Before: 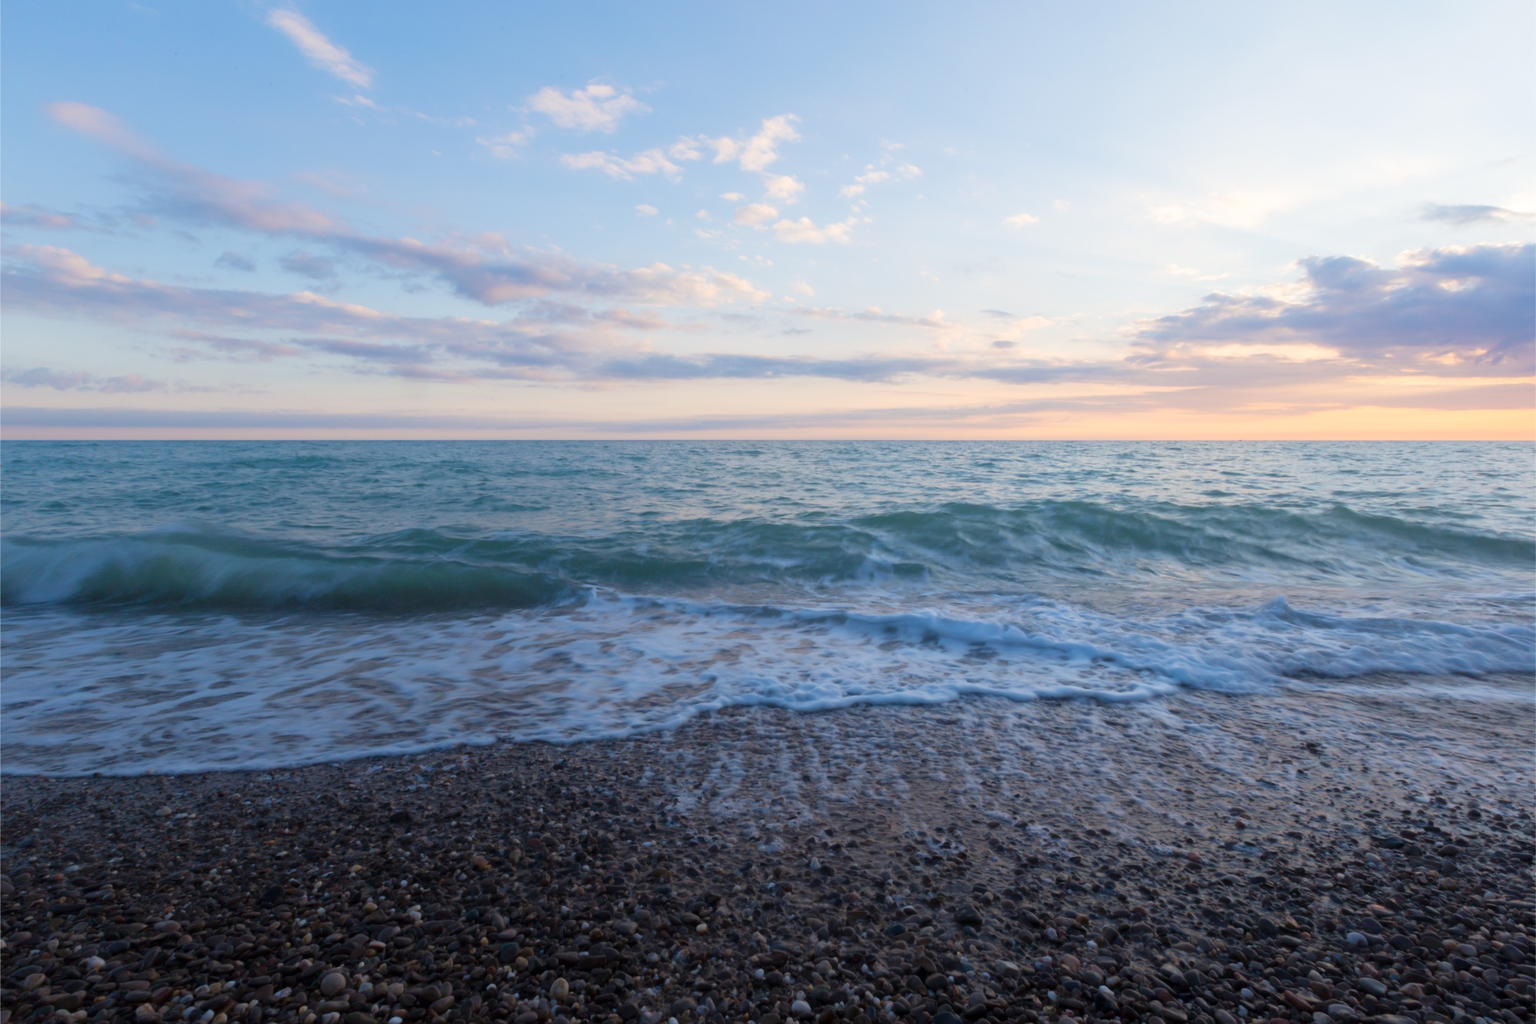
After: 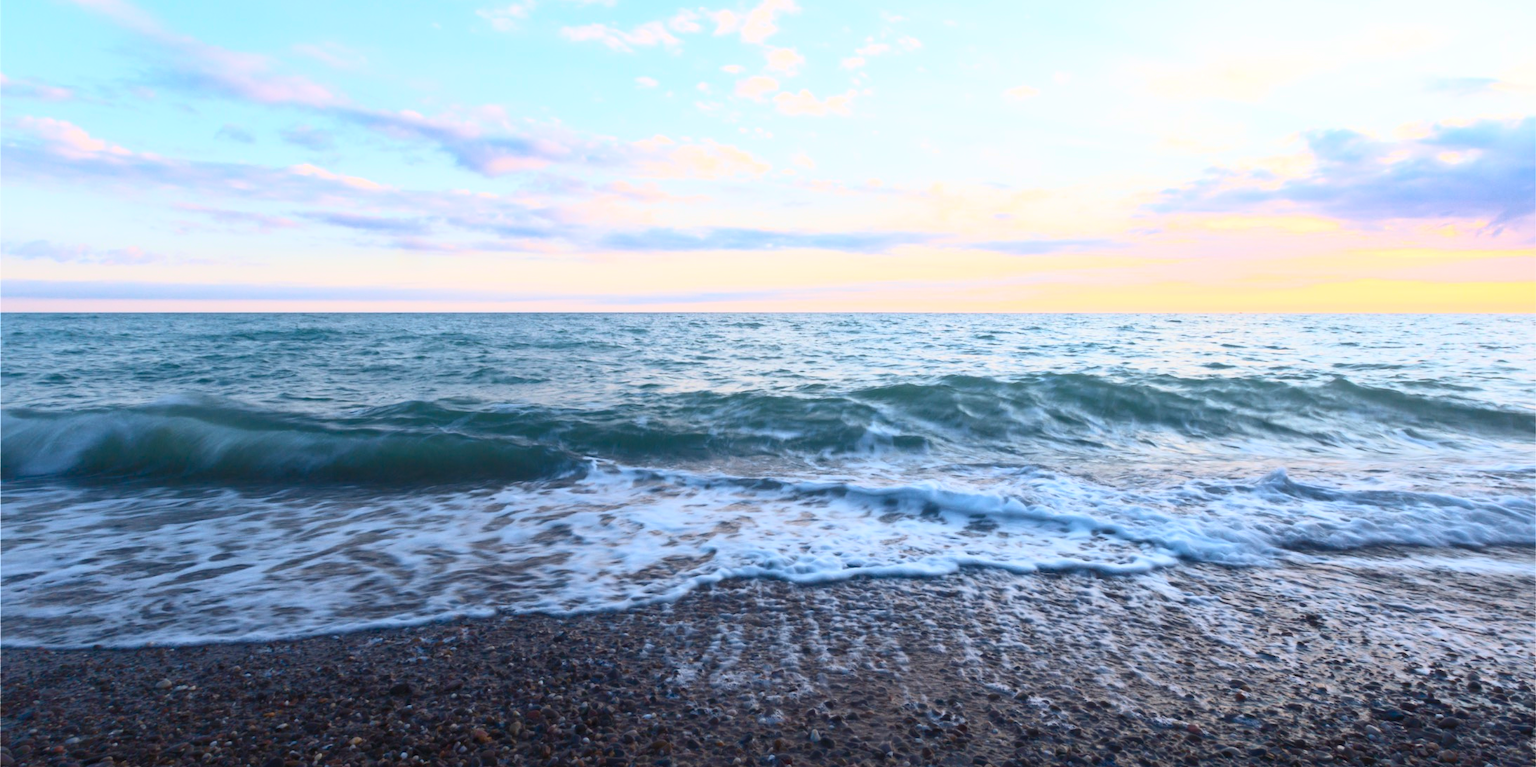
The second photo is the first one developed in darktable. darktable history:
contrast brightness saturation: contrast 0.62, brightness 0.34, saturation 0.14
crop and rotate: top 12.5%, bottom 12.5%
shadows and highlights: on, module defaults
